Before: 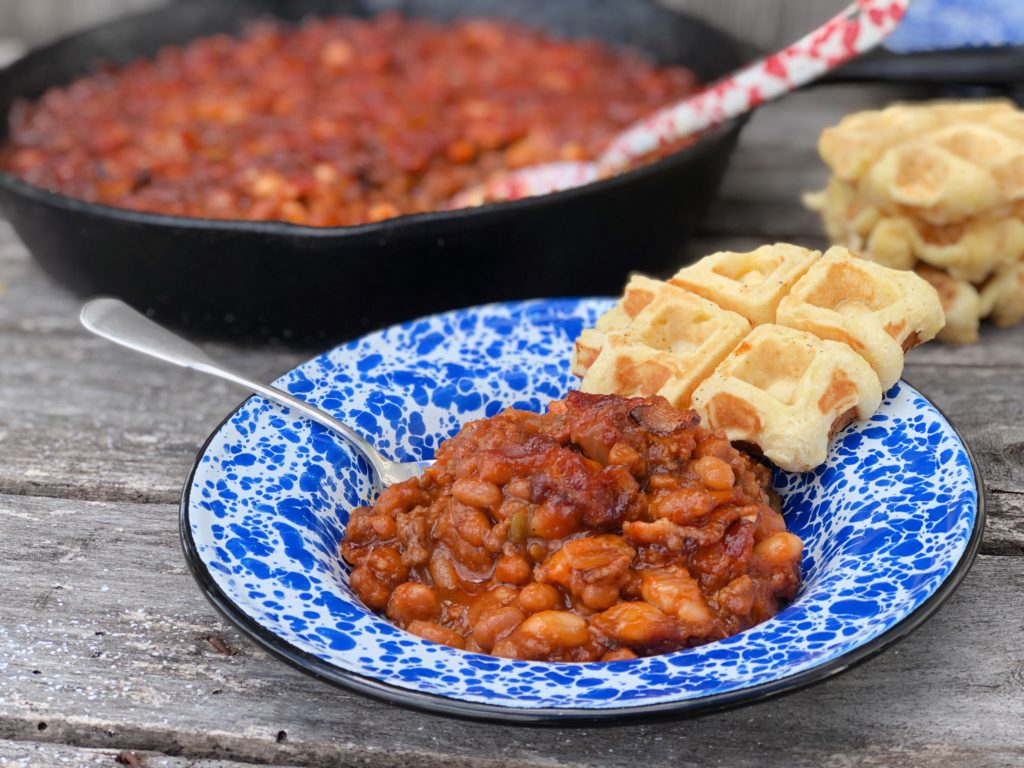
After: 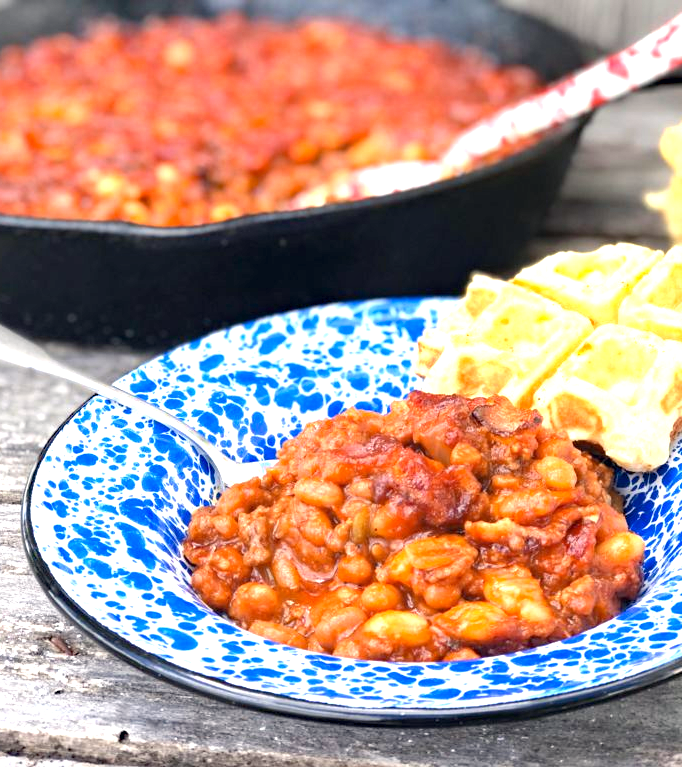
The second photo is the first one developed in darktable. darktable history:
color correction: highlights a* 0.447, highlights b* 2.7, shadows a* -1.23, shadows b* -4.09
levels: mode automatic, levels [0, 0.397, 0.955]
exposure: black level correction 0, exposure 1.493 EV, compensate highlight preservation false
crop and rotate: left 15.527%, right 17.793%
haze removal: compatibility mode true, adaptive false
